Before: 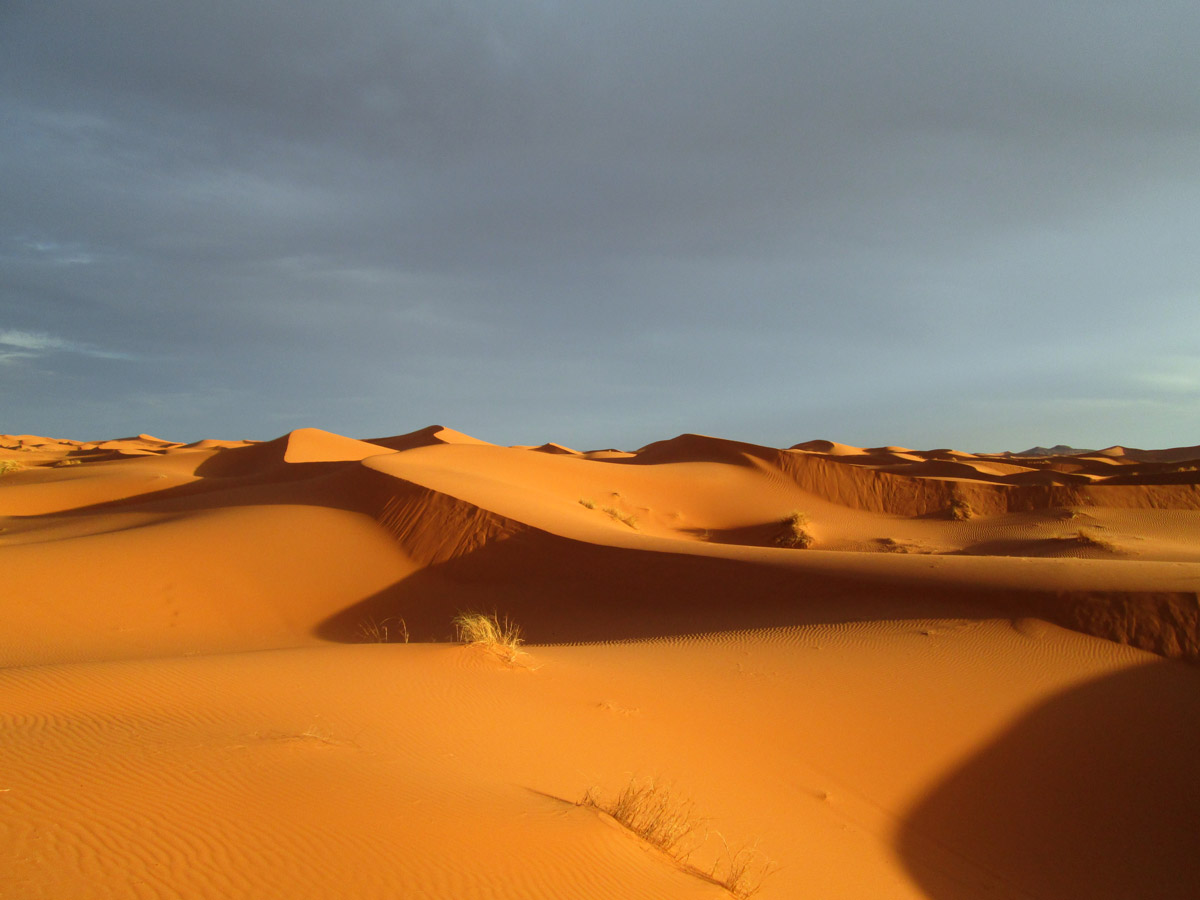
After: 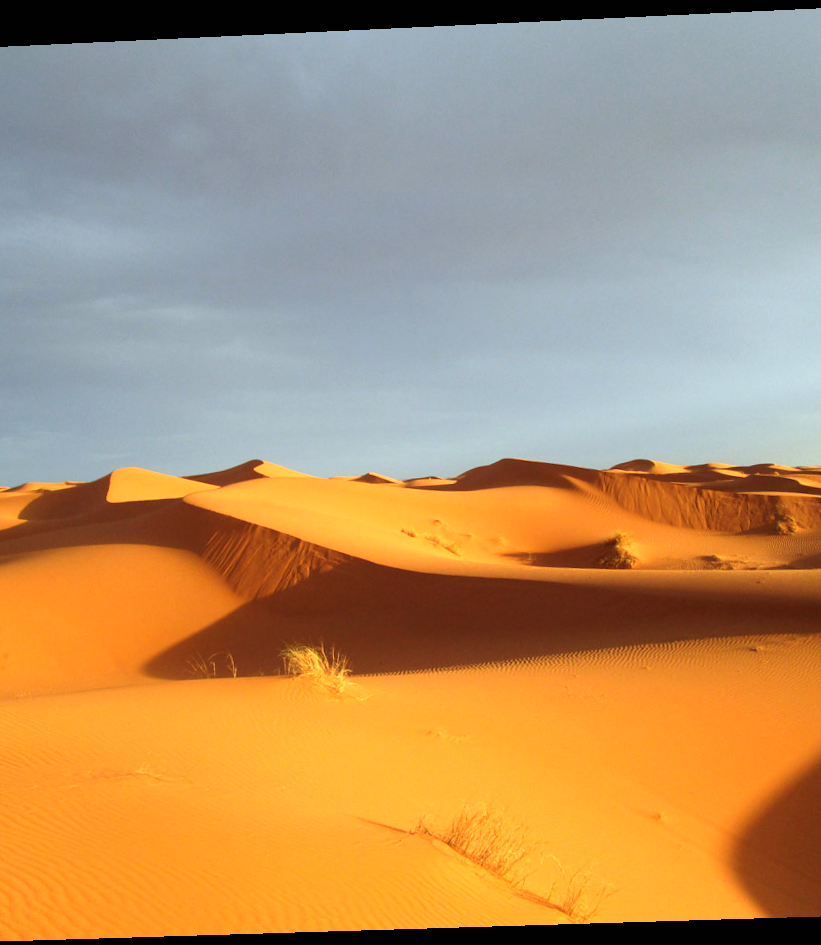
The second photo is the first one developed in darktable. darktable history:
crop: left 15.419%, right 17.914%
exposure: black level correction 0, exposure 0.7 EV, compensate exposure bias true, compensate highlight preservation false
rotate and perspective: rotation -2.22°, lens shift (horizontal) -0.022, automatic cropping off
